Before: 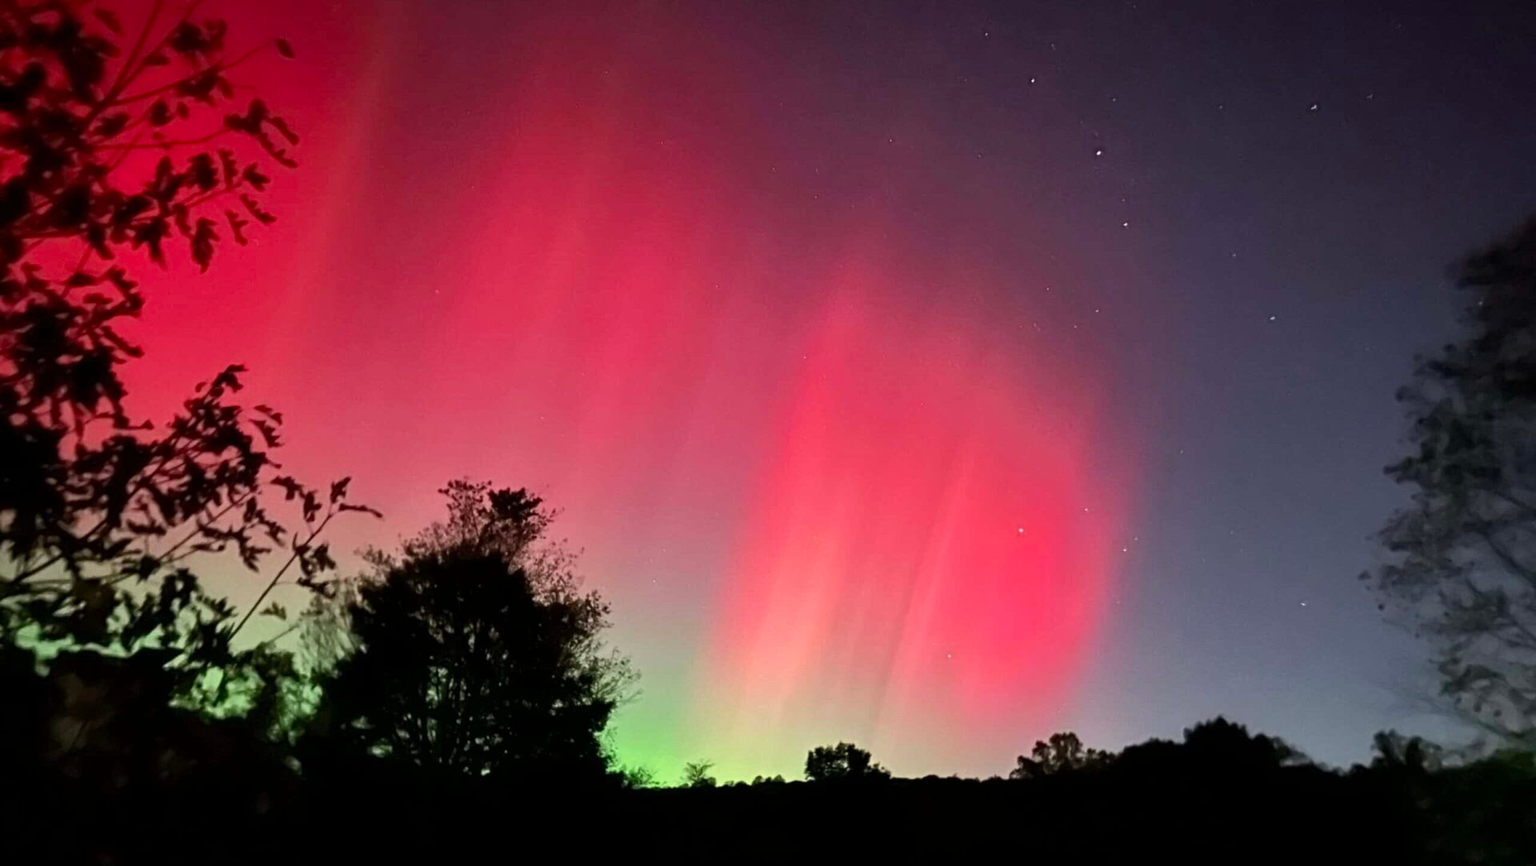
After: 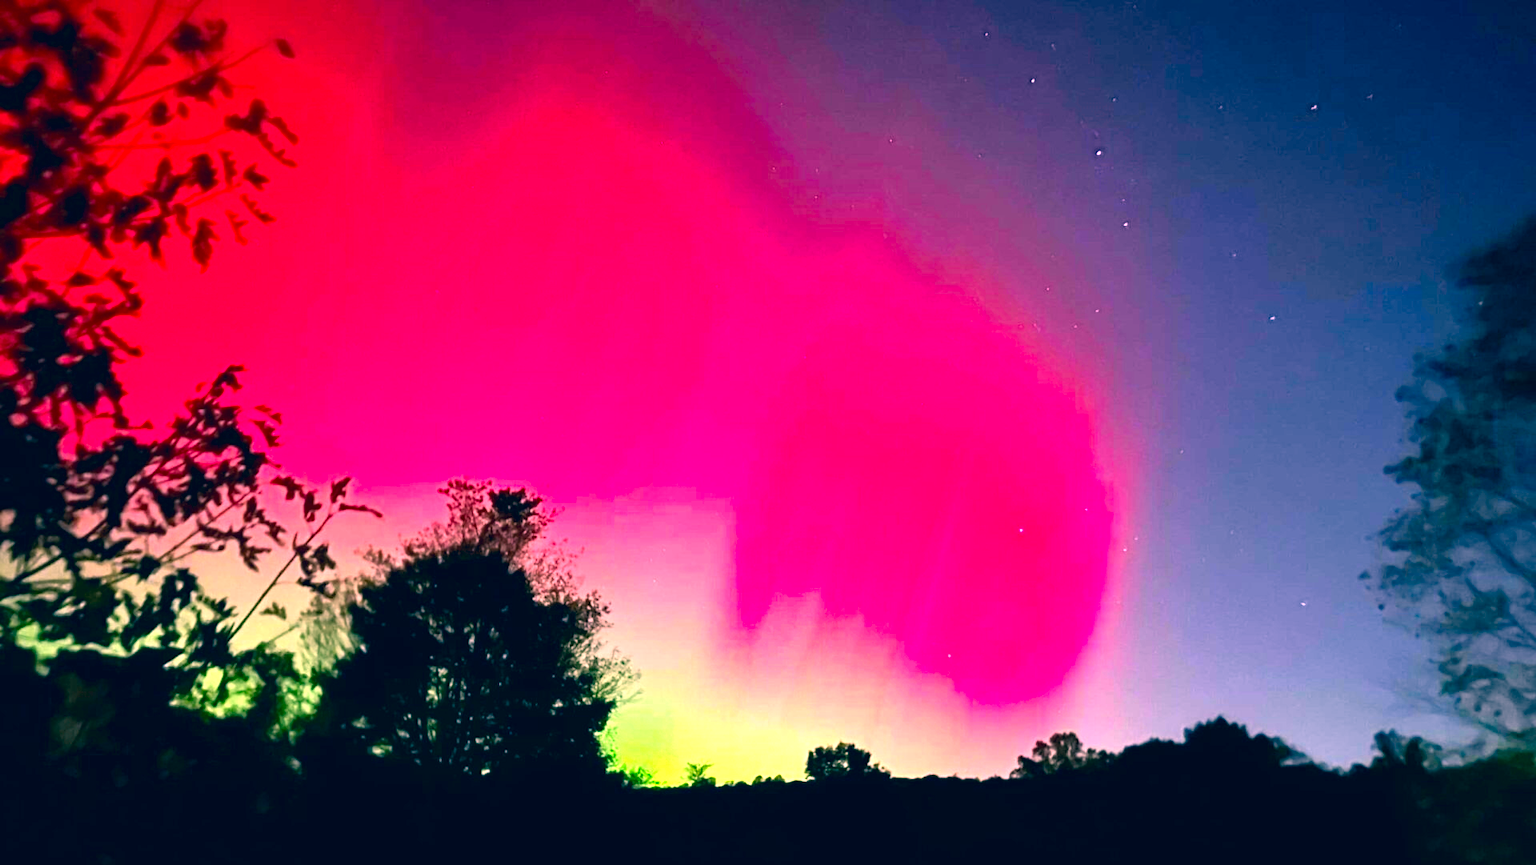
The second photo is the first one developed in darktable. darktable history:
color correction: highlights a* 17.33, highlights b* 0.249, shadows a* -15.44, shadows b* -13.87, saturation 1.56
exposure: black level correction 0.001, exposure 1.036 EV, compensate highlight preservation false
